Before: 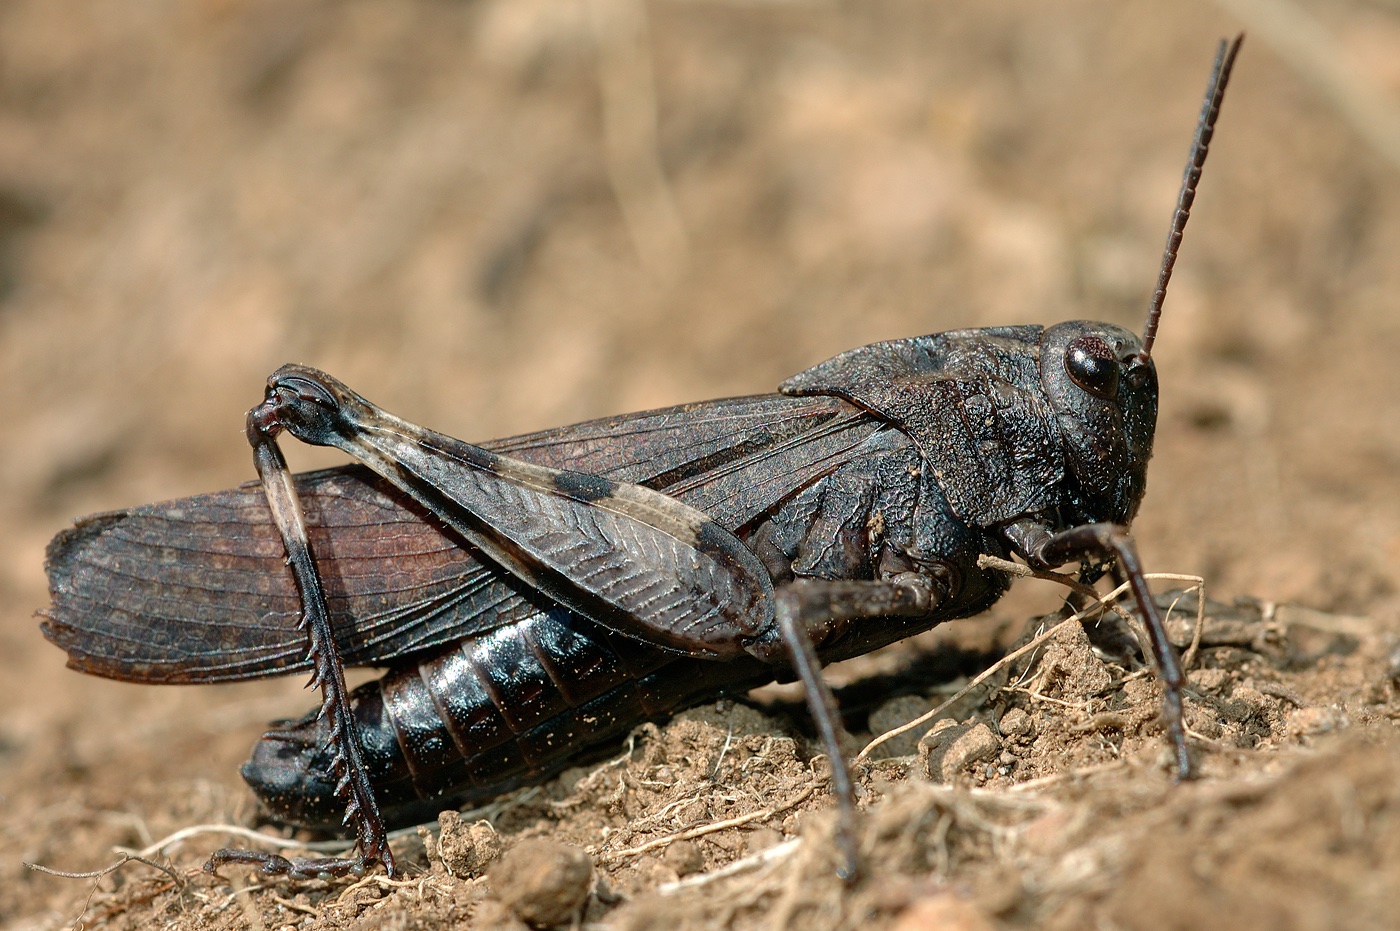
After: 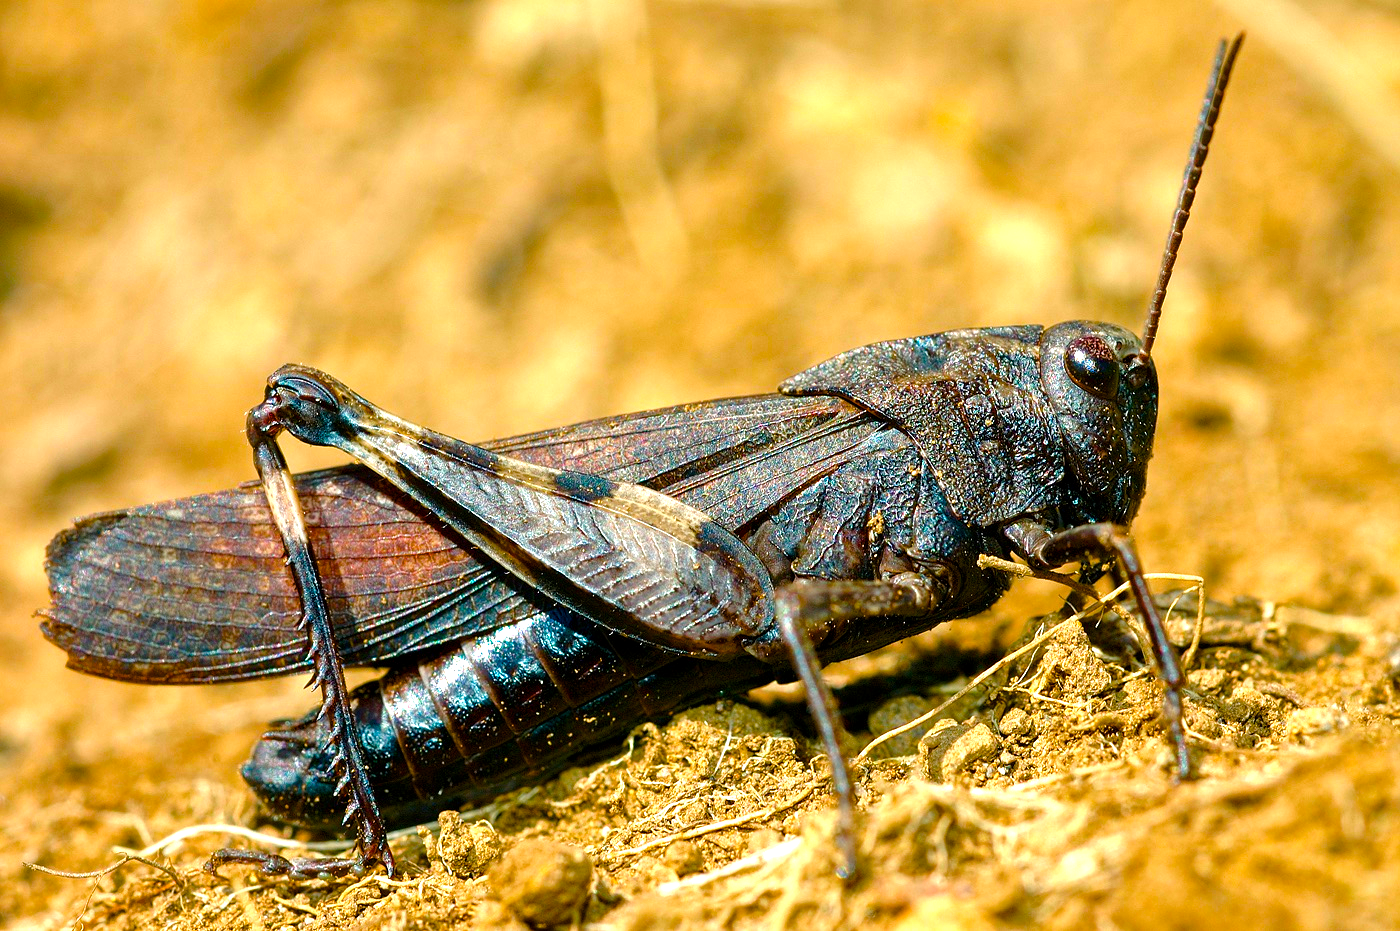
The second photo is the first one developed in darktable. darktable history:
color balance rgb: linear chroma grading › global chroma 25%, perceptual saturation grading › global saturation 40%, perceptual saturation grading › highlights -50%, perceptual saturation grading › shadows 30%, perceptual brilliance grading › global brilliance 25%, global vibrance 60%
local contrast: highlights 100%, shadows 100%, detail 120%, midtone range 0.2
